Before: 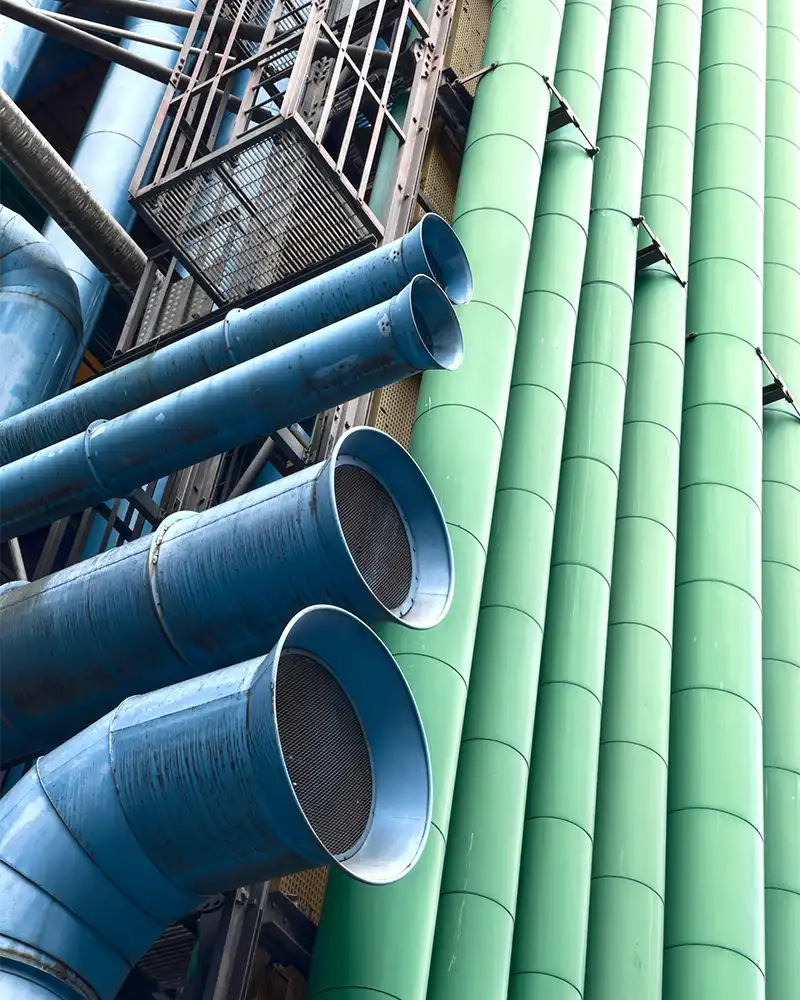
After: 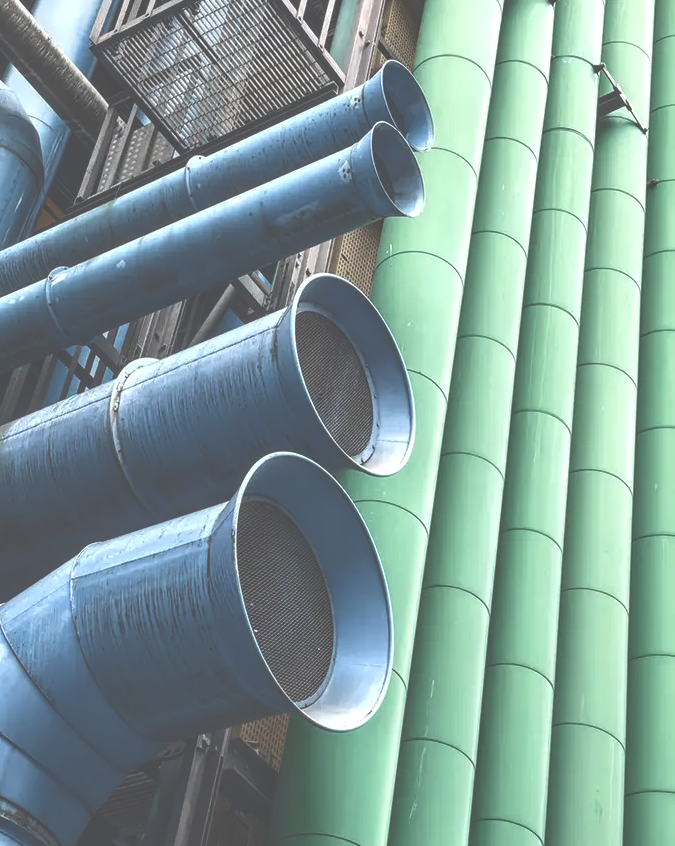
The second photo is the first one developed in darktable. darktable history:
crop and rotate: left 4.943%, top 15.337%, right 10.642%
exposure: black level correction -0.087, compensate highlight preservation false
local contrast: detail 130%
